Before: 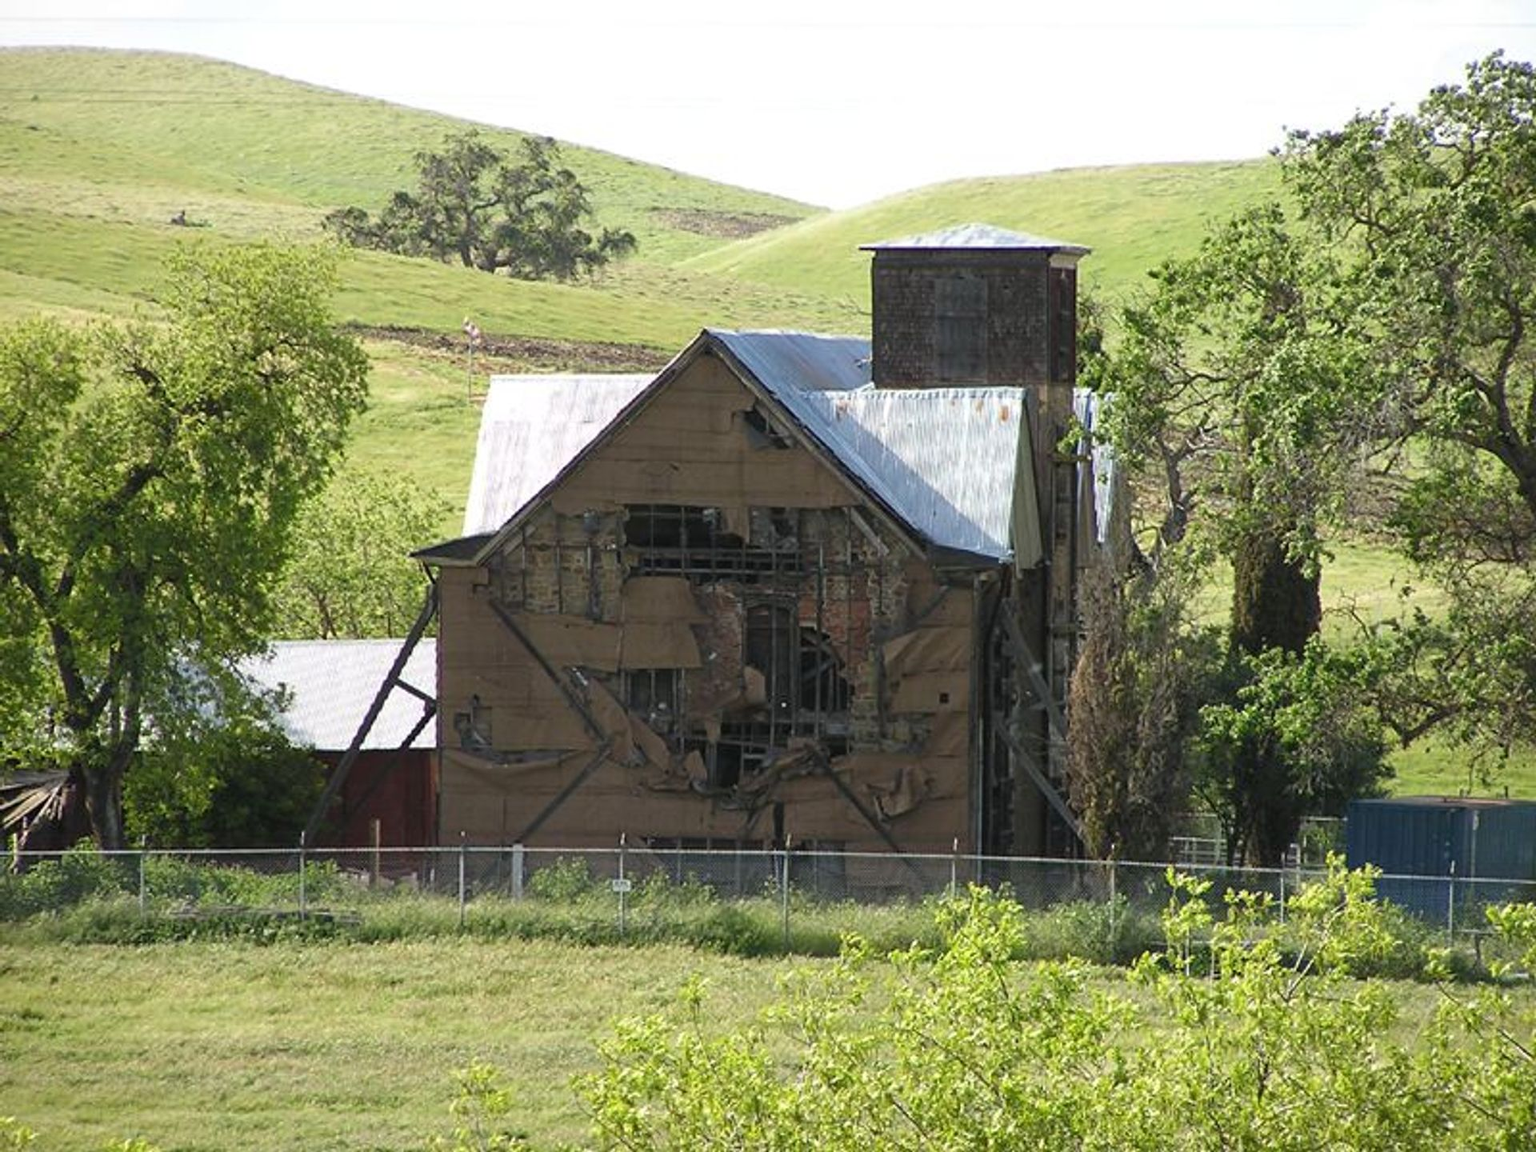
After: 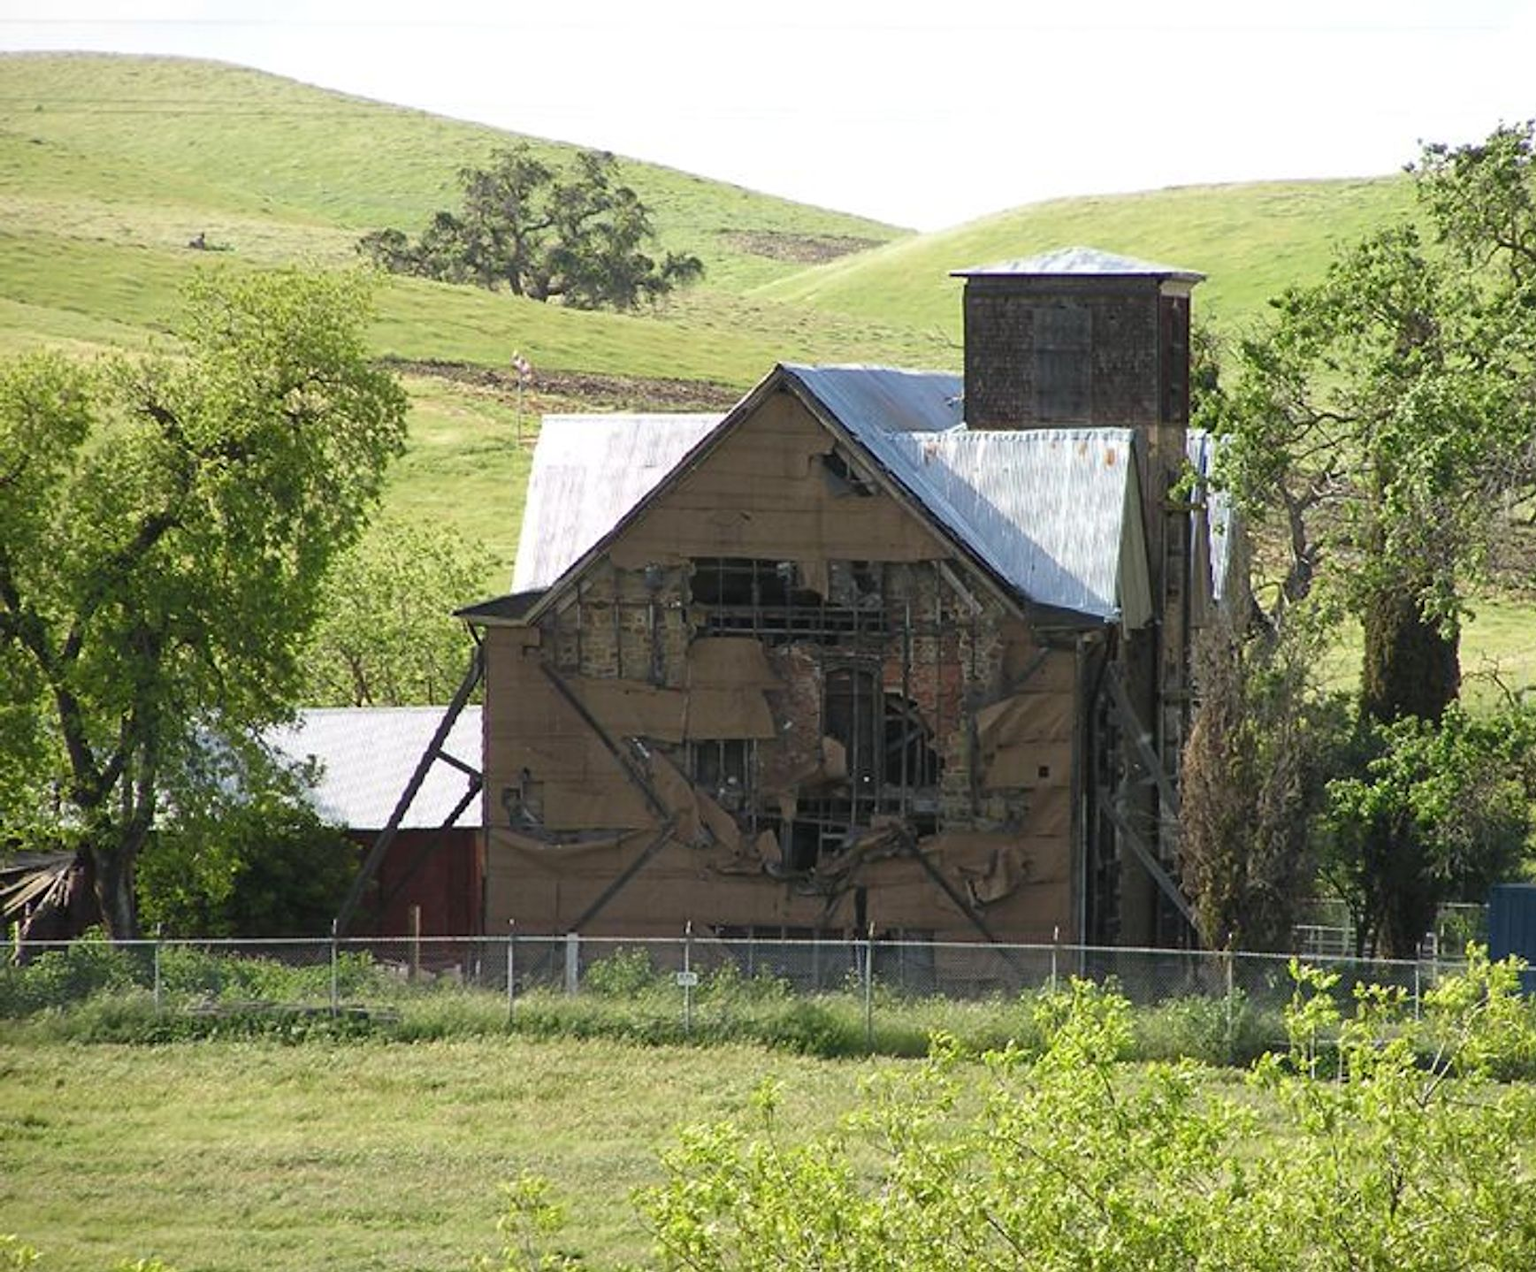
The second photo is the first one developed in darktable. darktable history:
crop: right 9.483%, bottom 0.036%
